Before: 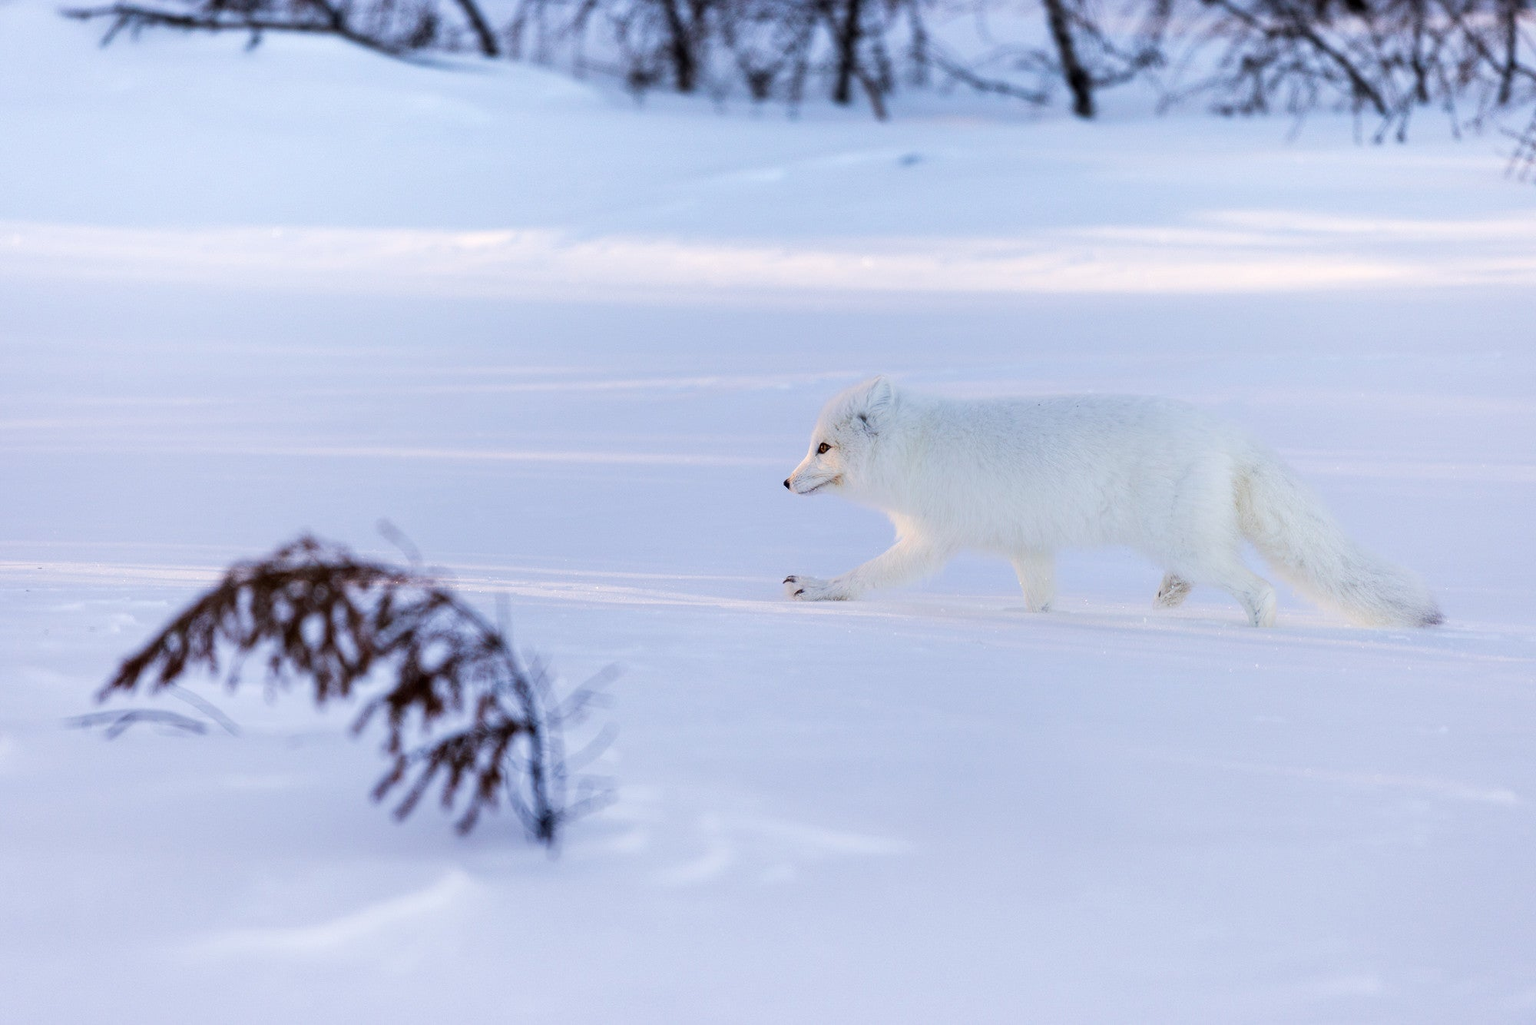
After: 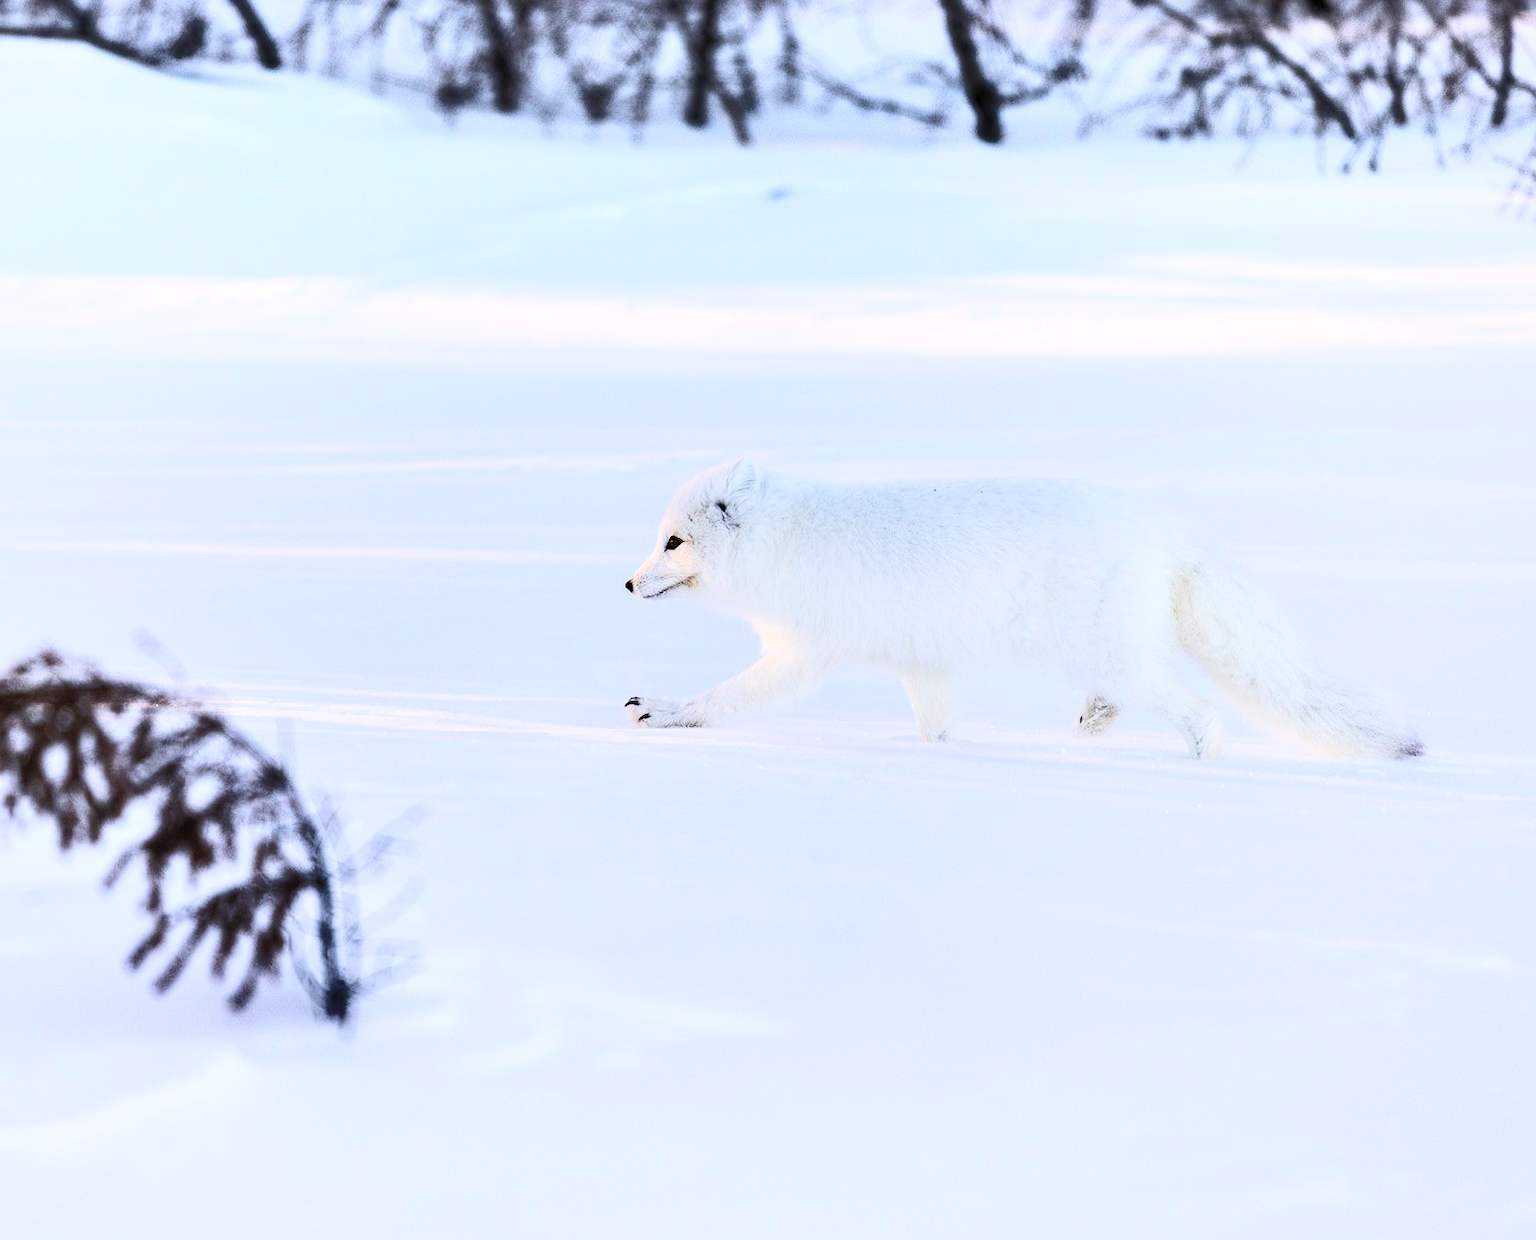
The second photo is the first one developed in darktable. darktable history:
crop: left 17.427%, bottom 0.021%
local contrast: mode bilateral grid, contrast 19, coarseness 51, detail 119%, midtone range 0.2
shadows and highlights: white point adjustment 0.037, soften with gaussian
contrast brightness saturation: contrast 0.425, brightness 0.557, saturation -0.202
